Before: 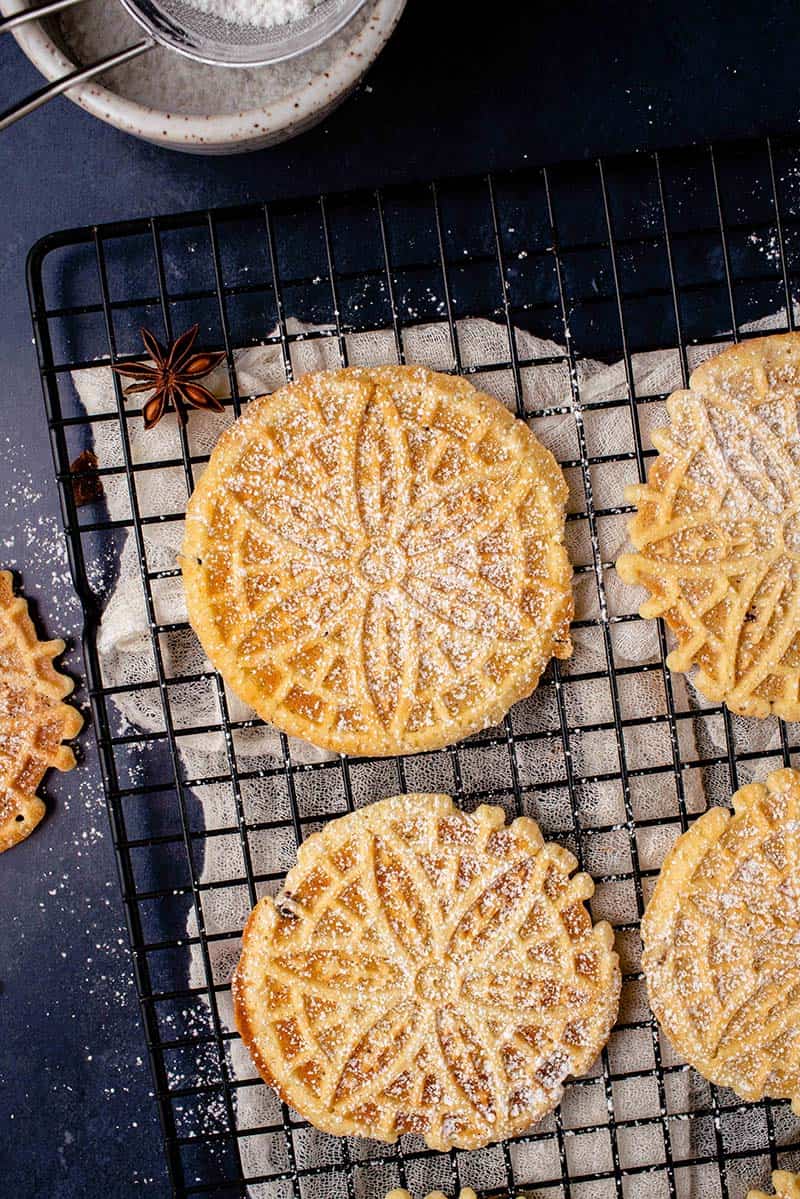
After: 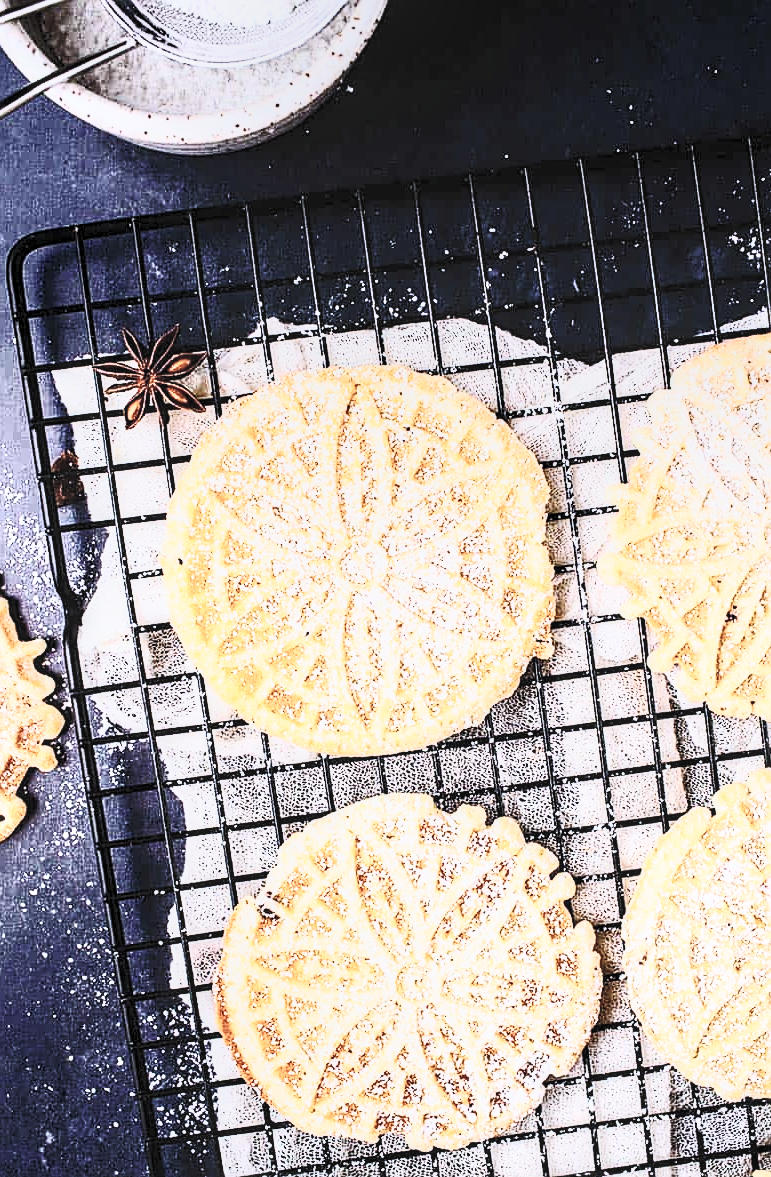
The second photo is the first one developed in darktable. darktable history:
base curve: curves: ch0 [(0, 0) (0.028, 0.03) (0.121, 0.232) (0.46, 0.748) (0.859, 0.968) (1, 1)], preserve colors none
crop and rotate: left 2.484%, right 1.117%, bottom 1.815%
local contrast: detail 130%
sharpen: amount 0.493
contrast brightness saturation: contrast 0.571, brightness 0.567, saturation -0.34
color calibration: illuminant as shot in camera, x 0.37, y 0.382, temperature 4320.24 K
